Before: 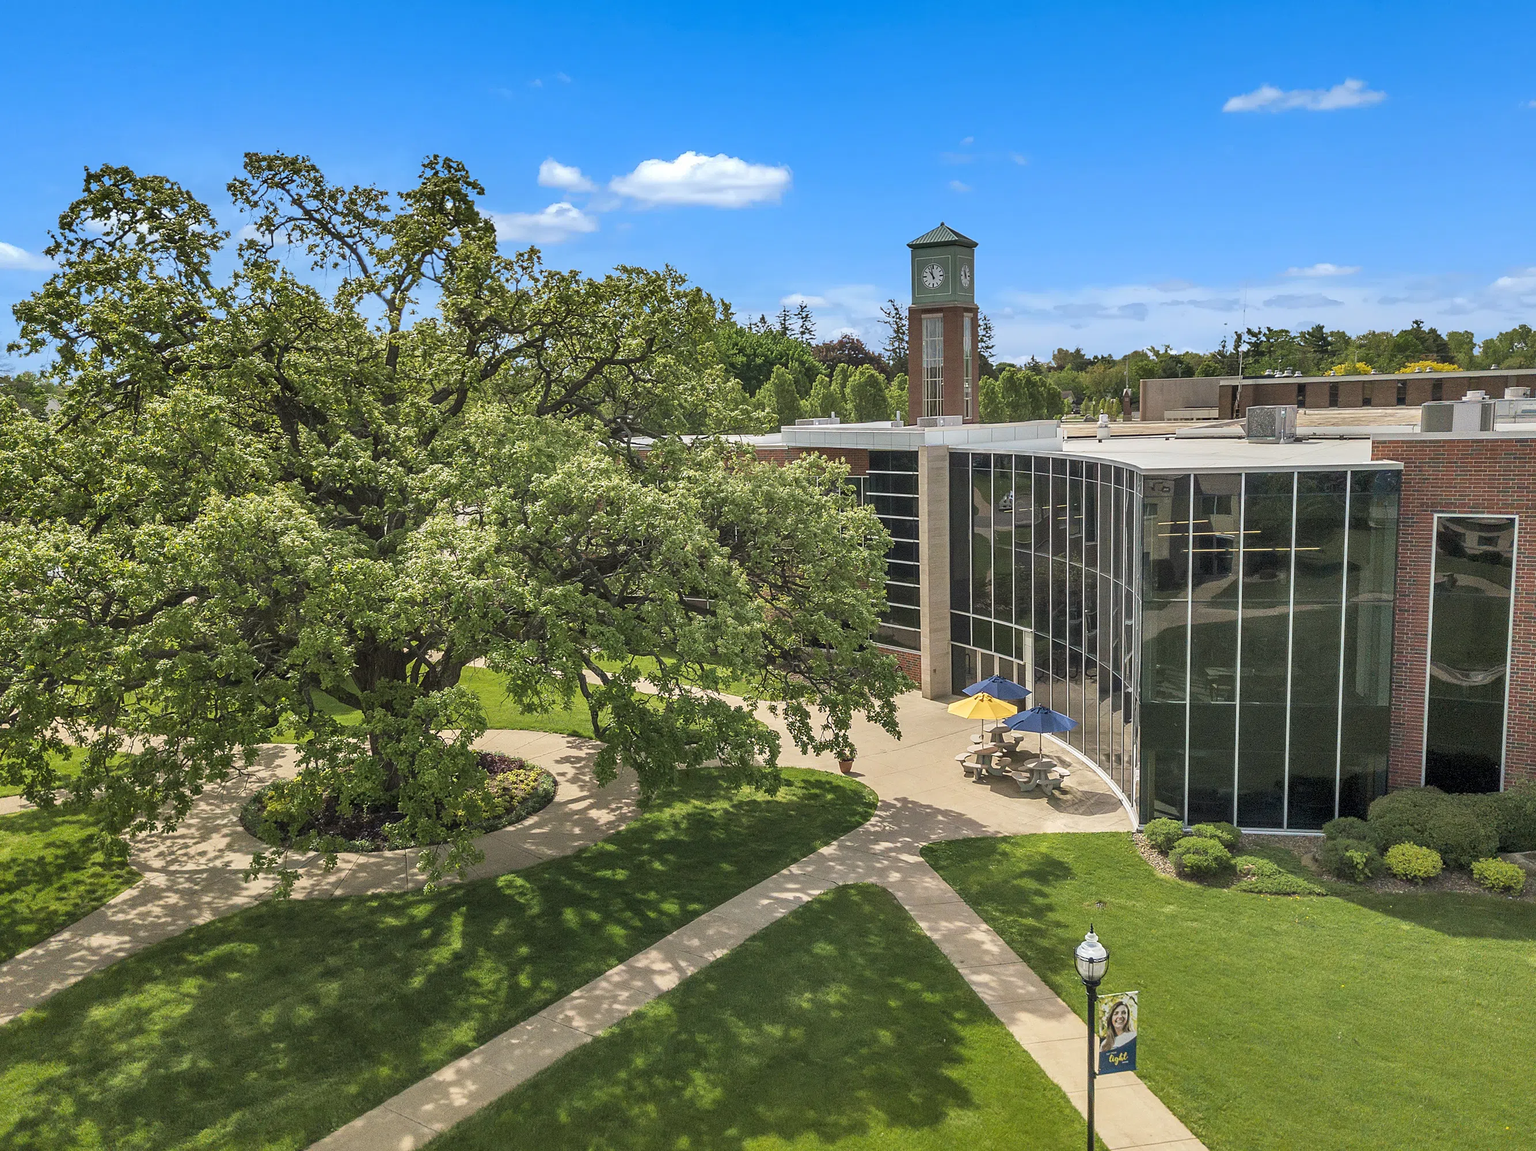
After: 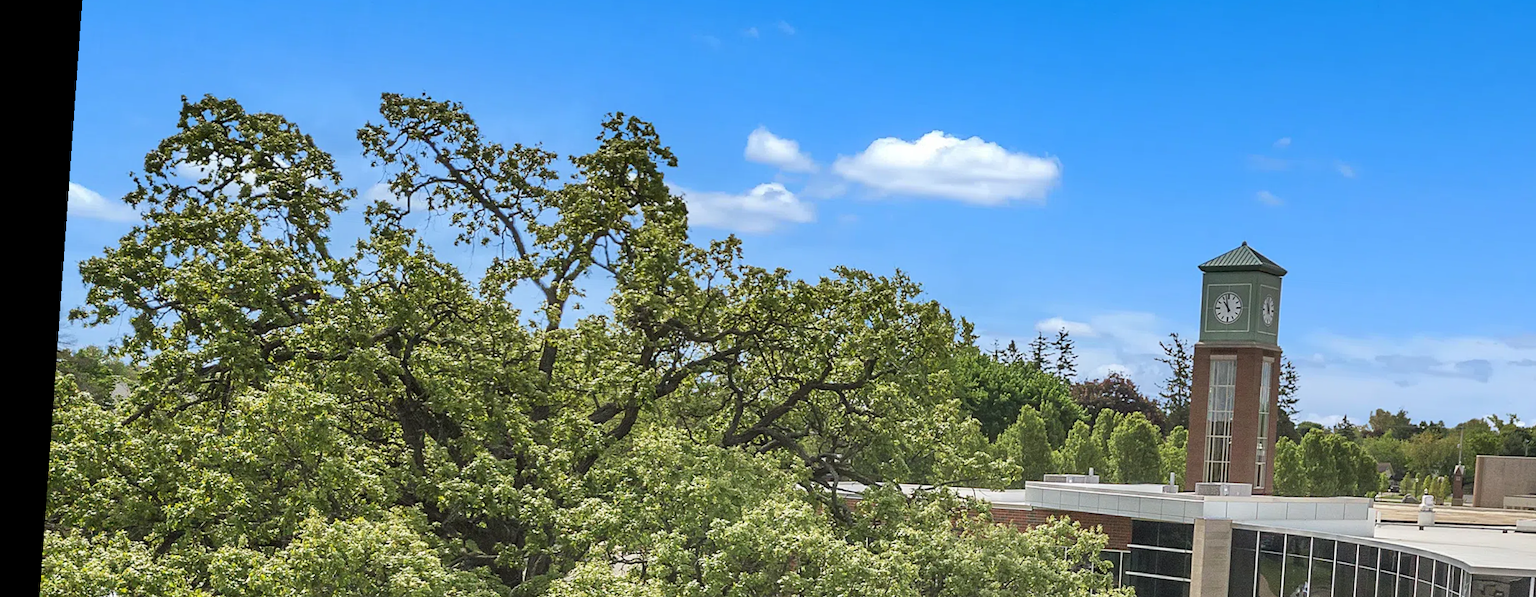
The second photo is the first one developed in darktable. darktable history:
crop: left 0.579%, top 7.627%, right 23.167%, bottom 54.275%
rotate and perspective: rotation 4.1°, automatic cropping off
